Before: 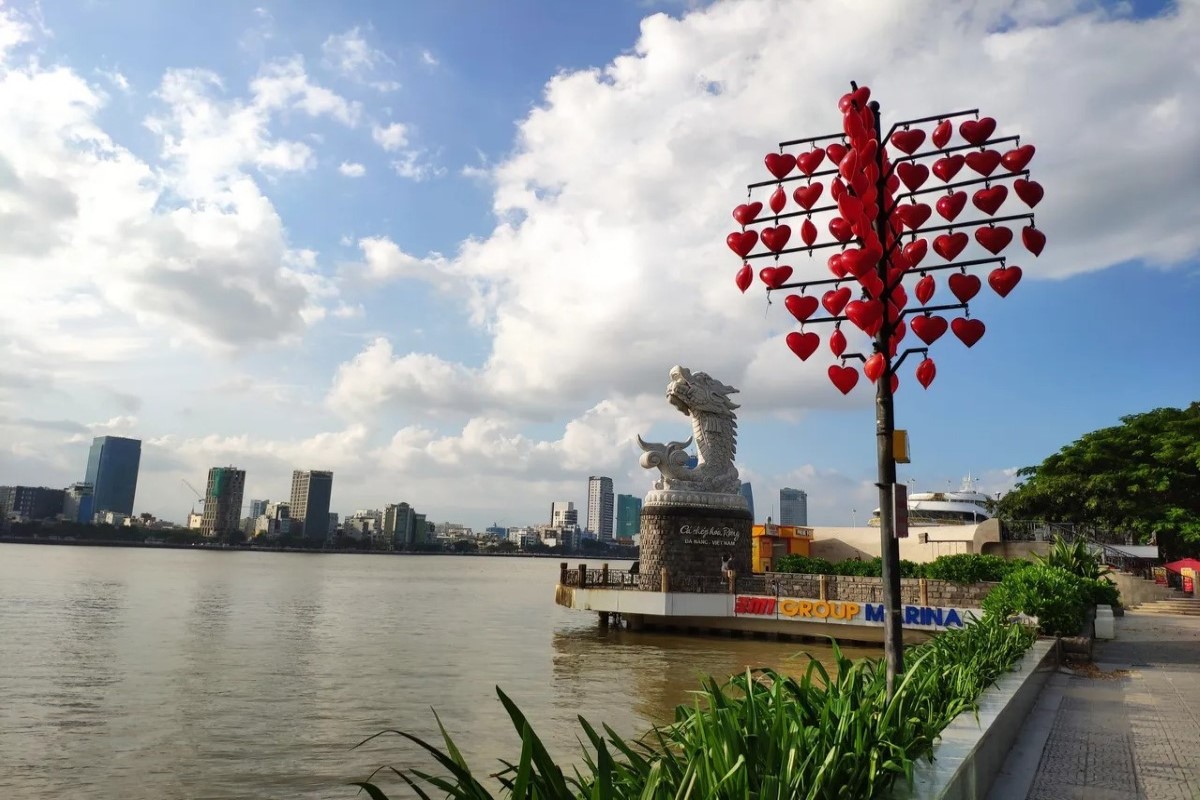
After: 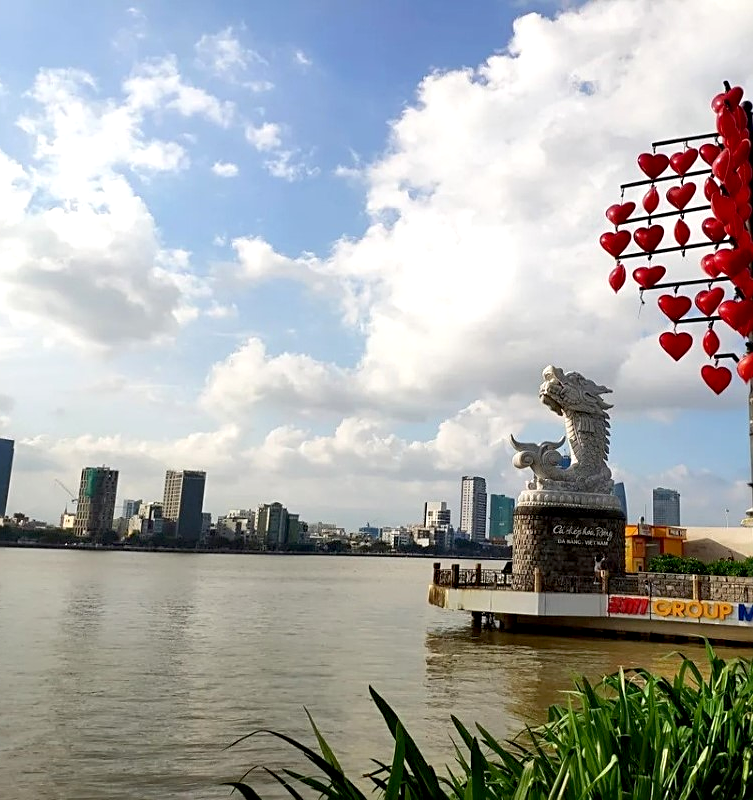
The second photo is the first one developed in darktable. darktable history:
crop: left 10.644%, right 26.528%
exposure: black level correction 0.007, exposure 0.159 EV, compensate highlight preservation false
sharpen: on, module defaults
